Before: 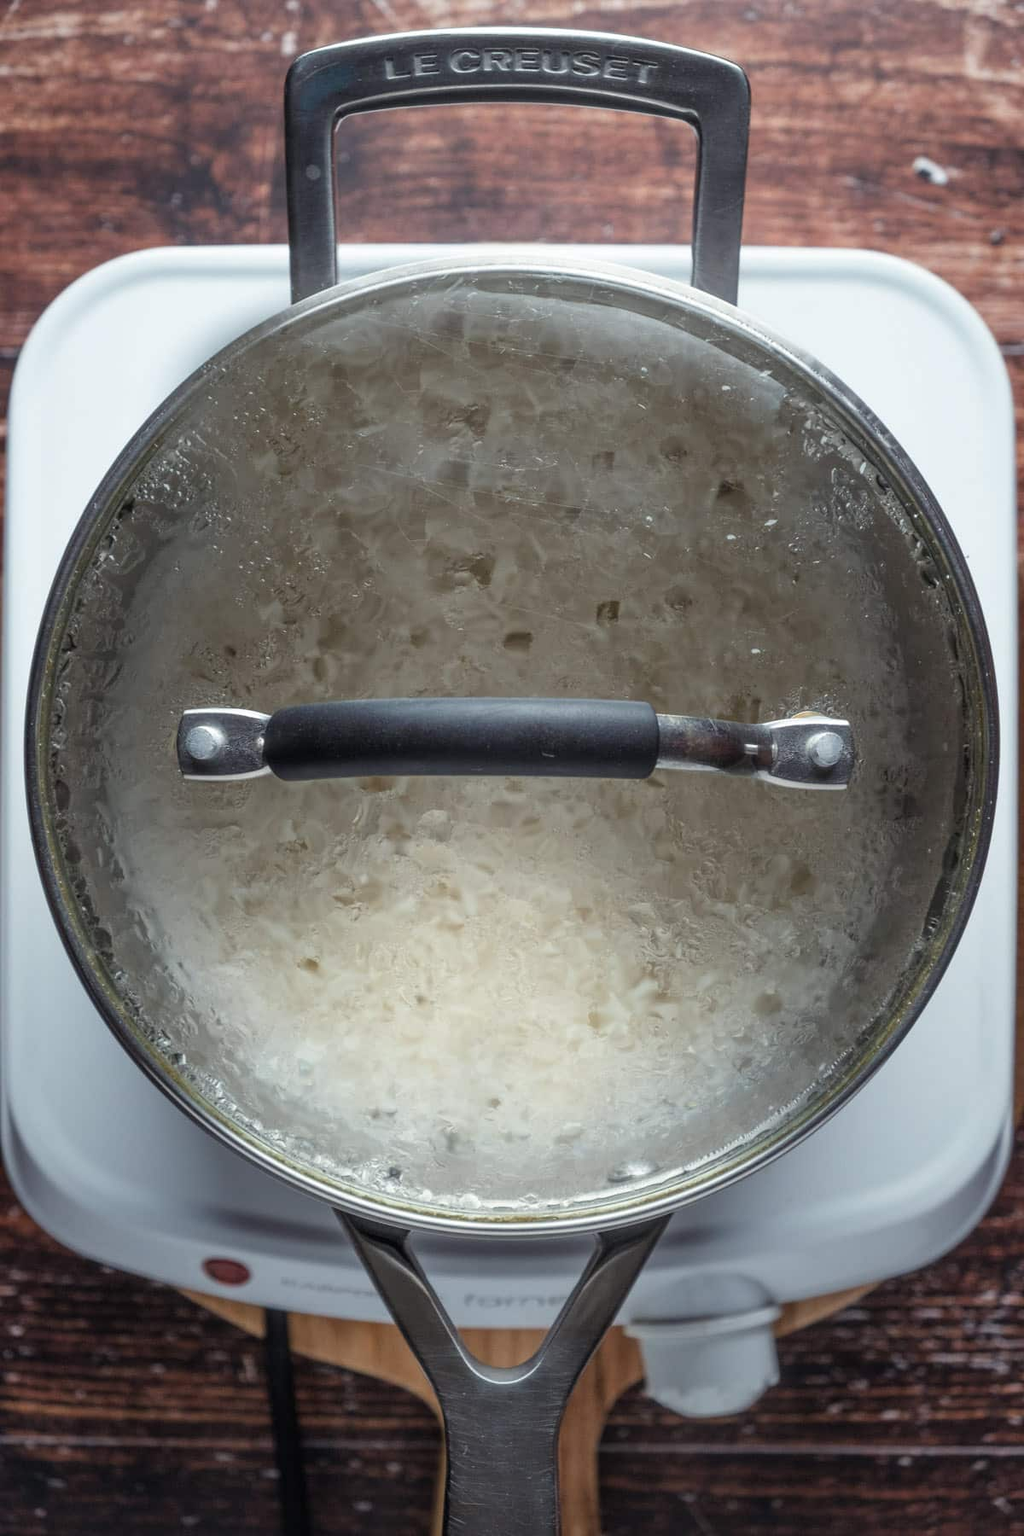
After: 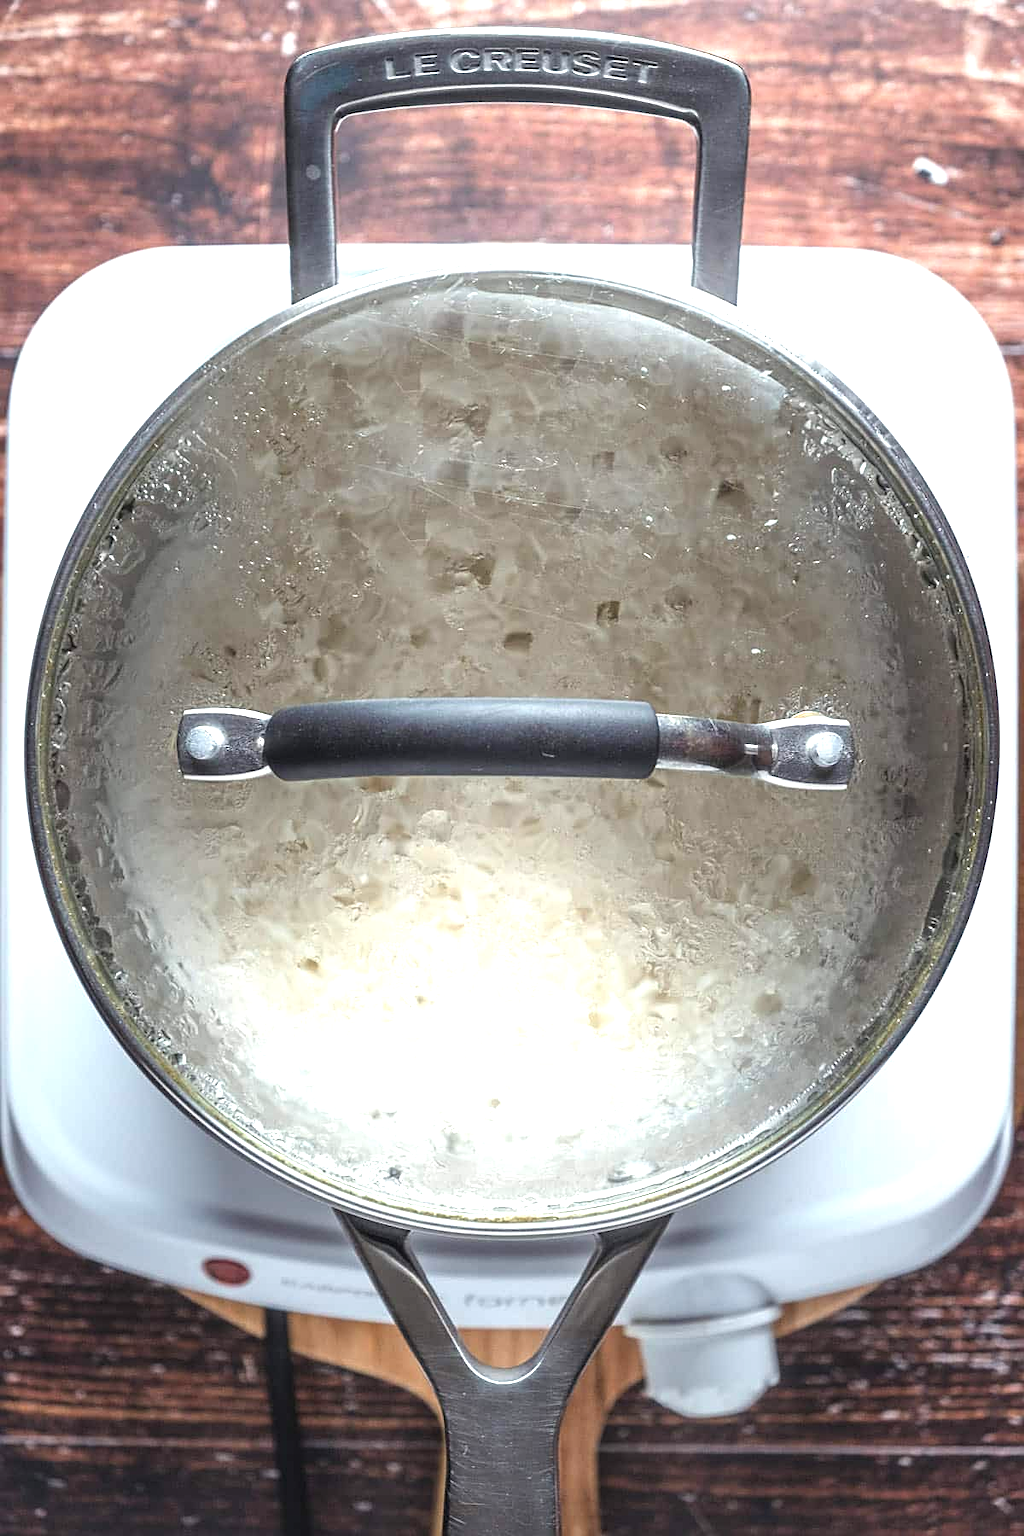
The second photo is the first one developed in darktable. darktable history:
exposure: black level correction -0.002, exposure 1.115 EV, compensate highlight preservation false
sharpen: on, module defaults
